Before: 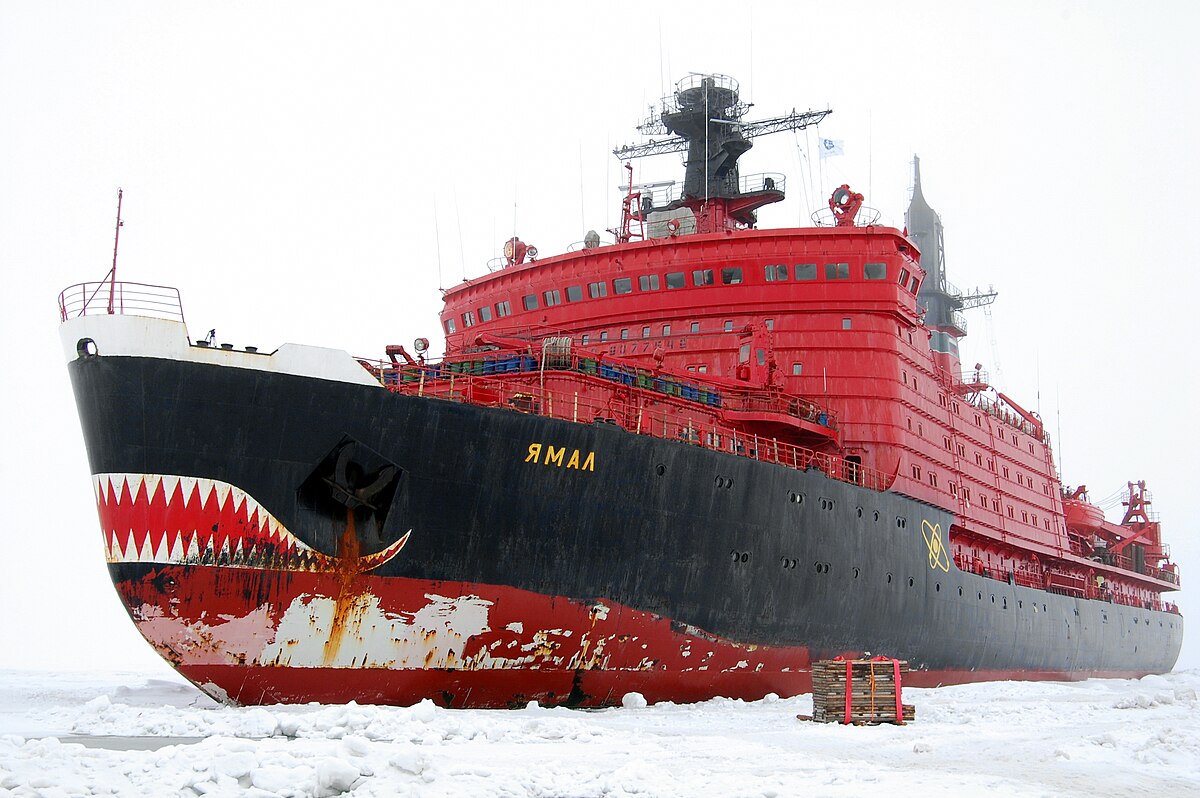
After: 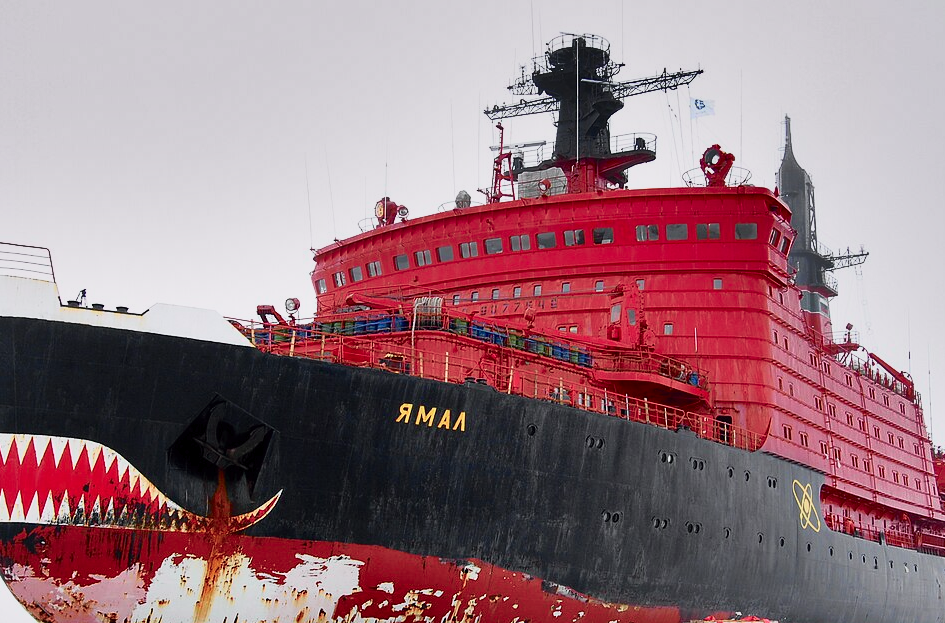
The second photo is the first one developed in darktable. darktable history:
shadows and highlights: shadows 80.73, white point adjustment -9.07, highlights -61.46, soften with gaussian
levels: levels [0, 0.476, 0.951]
crop and rotate: left 10.77%, top 5.1%, right 10.41%, bottom 16.76%
tone curve: curves: ch0 [(0, 0) (0.105, 0.08) (0.195, 0.18) (0.283, 0.288) (0.384, 0.419) (0.485, 0.531) (0.638, 0.69) (0.795, 0.879) (1, 0.977)]; ch1 [(0, 0) (0.161, 0.092) (0.35, 0.33) (0.379, 0.401) (0.456, 0.469) (0.498, 0.503) (0.531, 0.537) (0.596, 0.621) (0.635, 0.655) (1, 1)]; ch2 [(0, 0) (0.371, 0.362) (0.437, 0.437) (0.483, 0.484) (0.53, 0.515) (0.56, 0.58) (0.622, 0.606) (1, 1)], color space Lab, independent channels, preserve colors none
